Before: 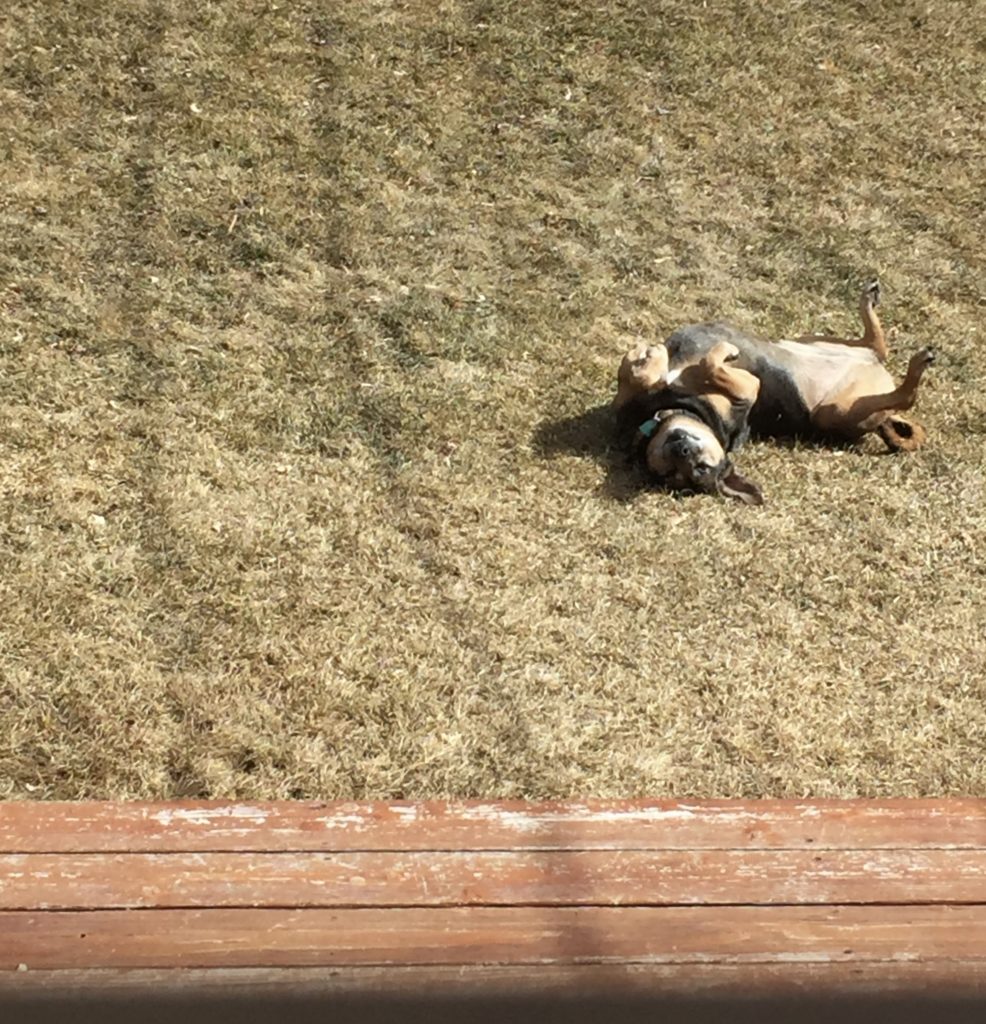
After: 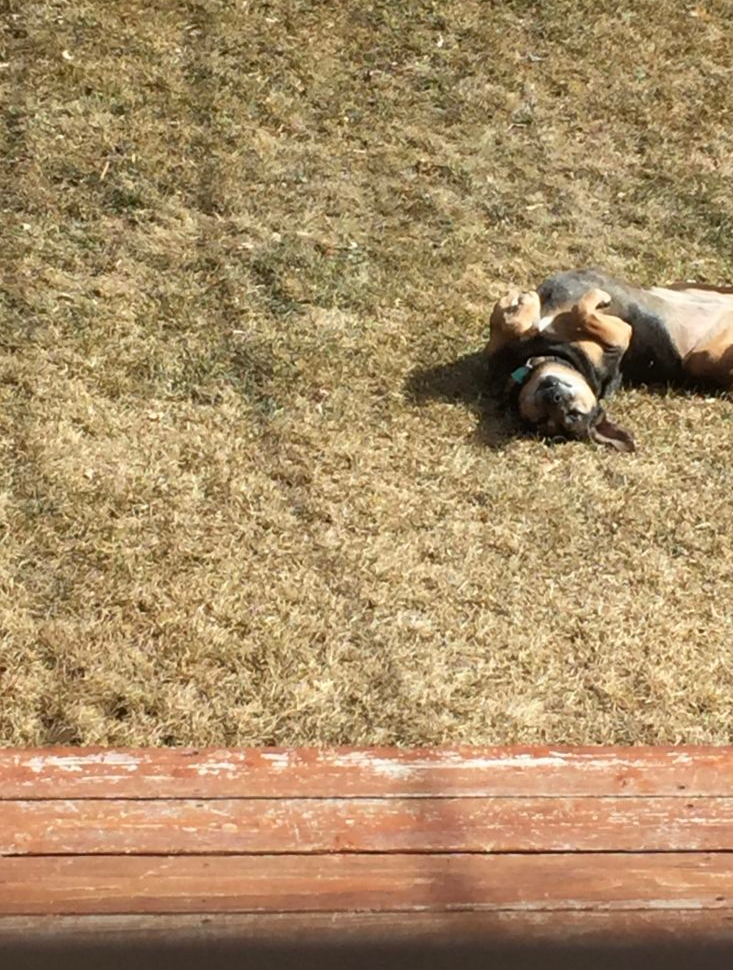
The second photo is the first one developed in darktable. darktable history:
crop and rotate: left 12.99%, top 5.249%, right 12.595%
